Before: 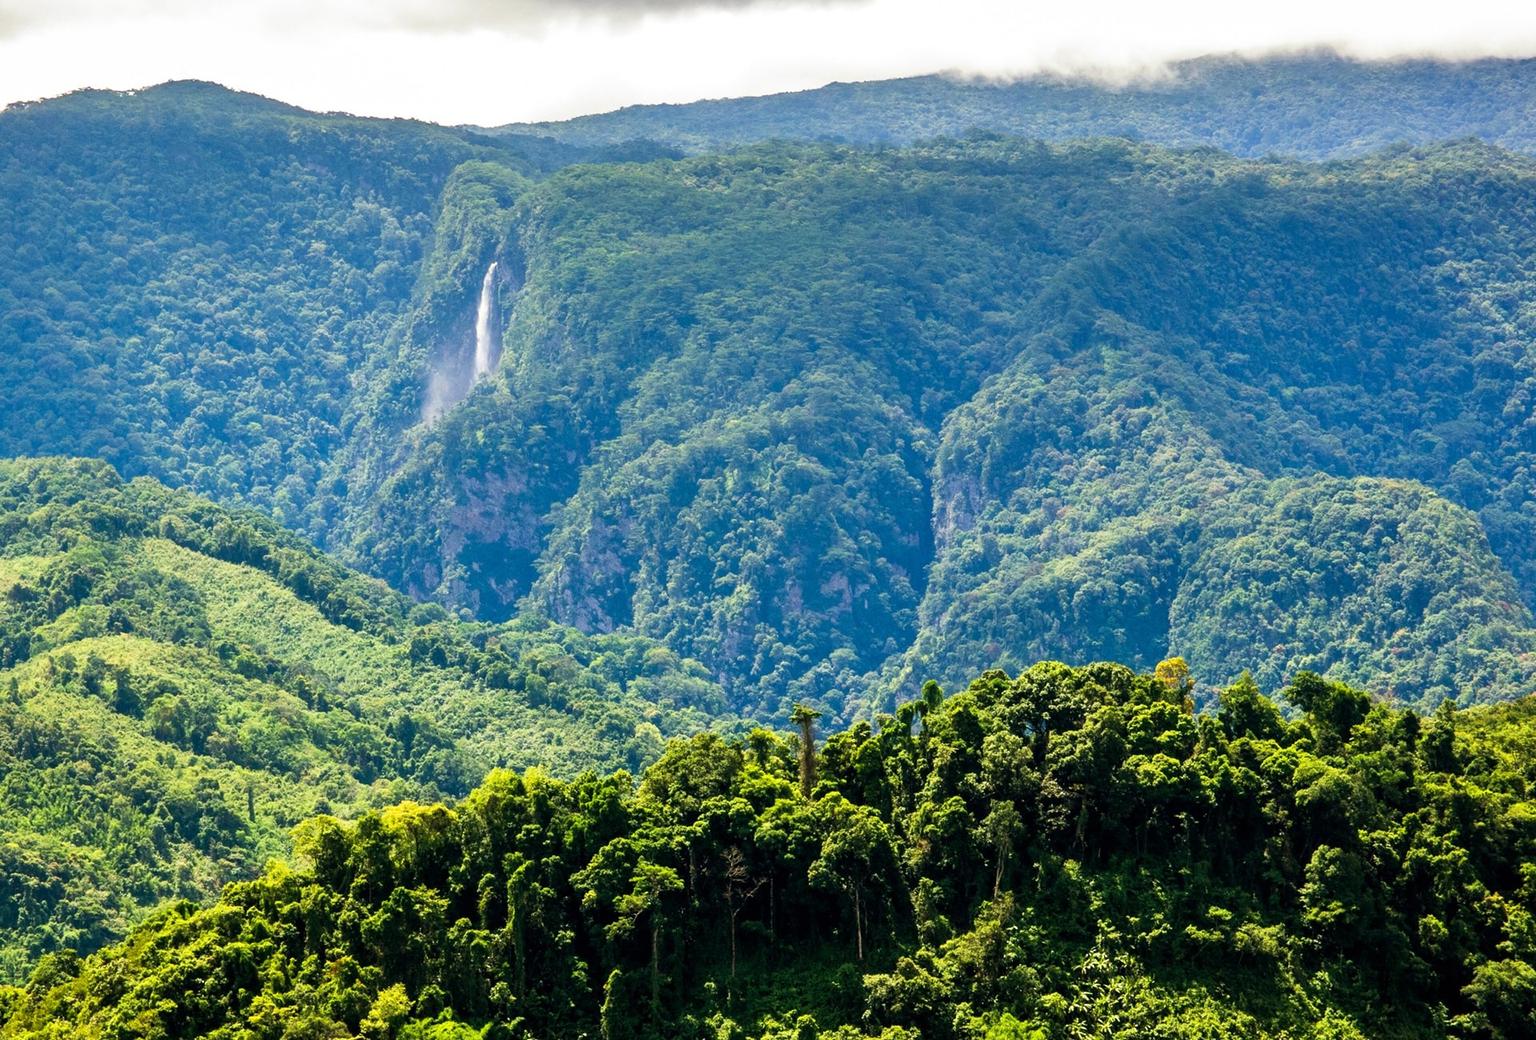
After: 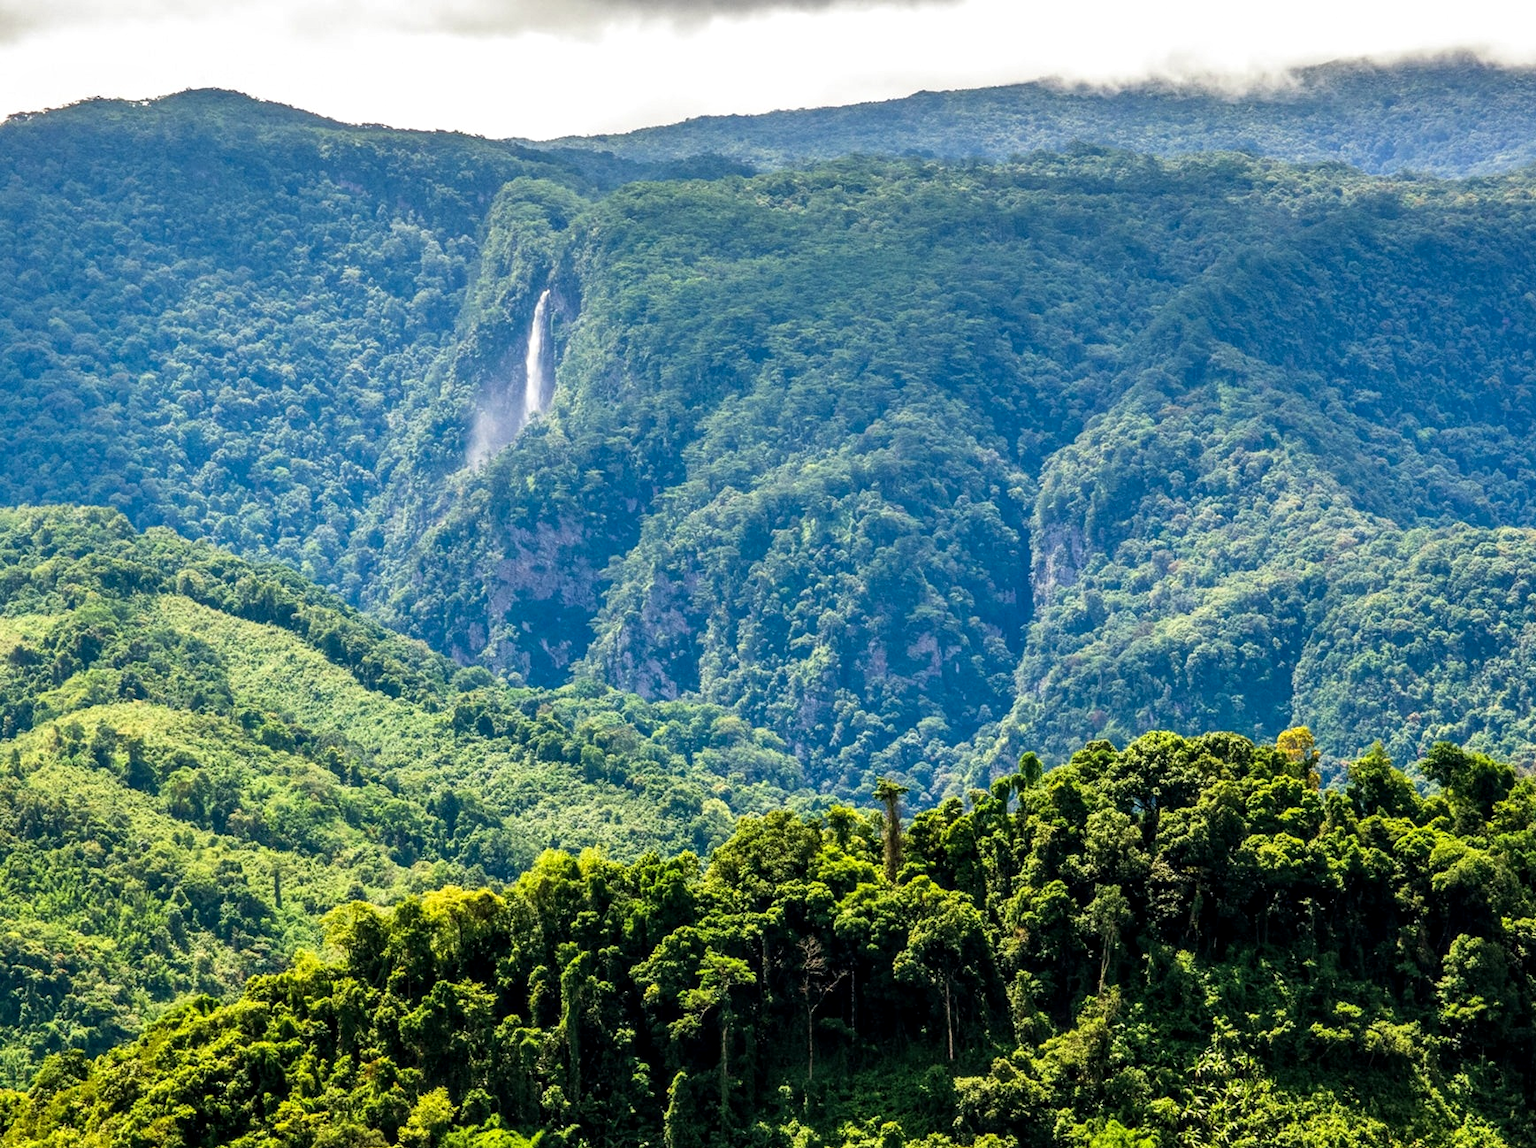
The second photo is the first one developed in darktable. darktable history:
crop: right 9.509%, bottom 0.031%
local contrast: on, module defaults
exposure: exposure -0.01 EV, compensate highlight preservation false
shadows and highlights: shadows 32, highlights -32, soften with gaussian
